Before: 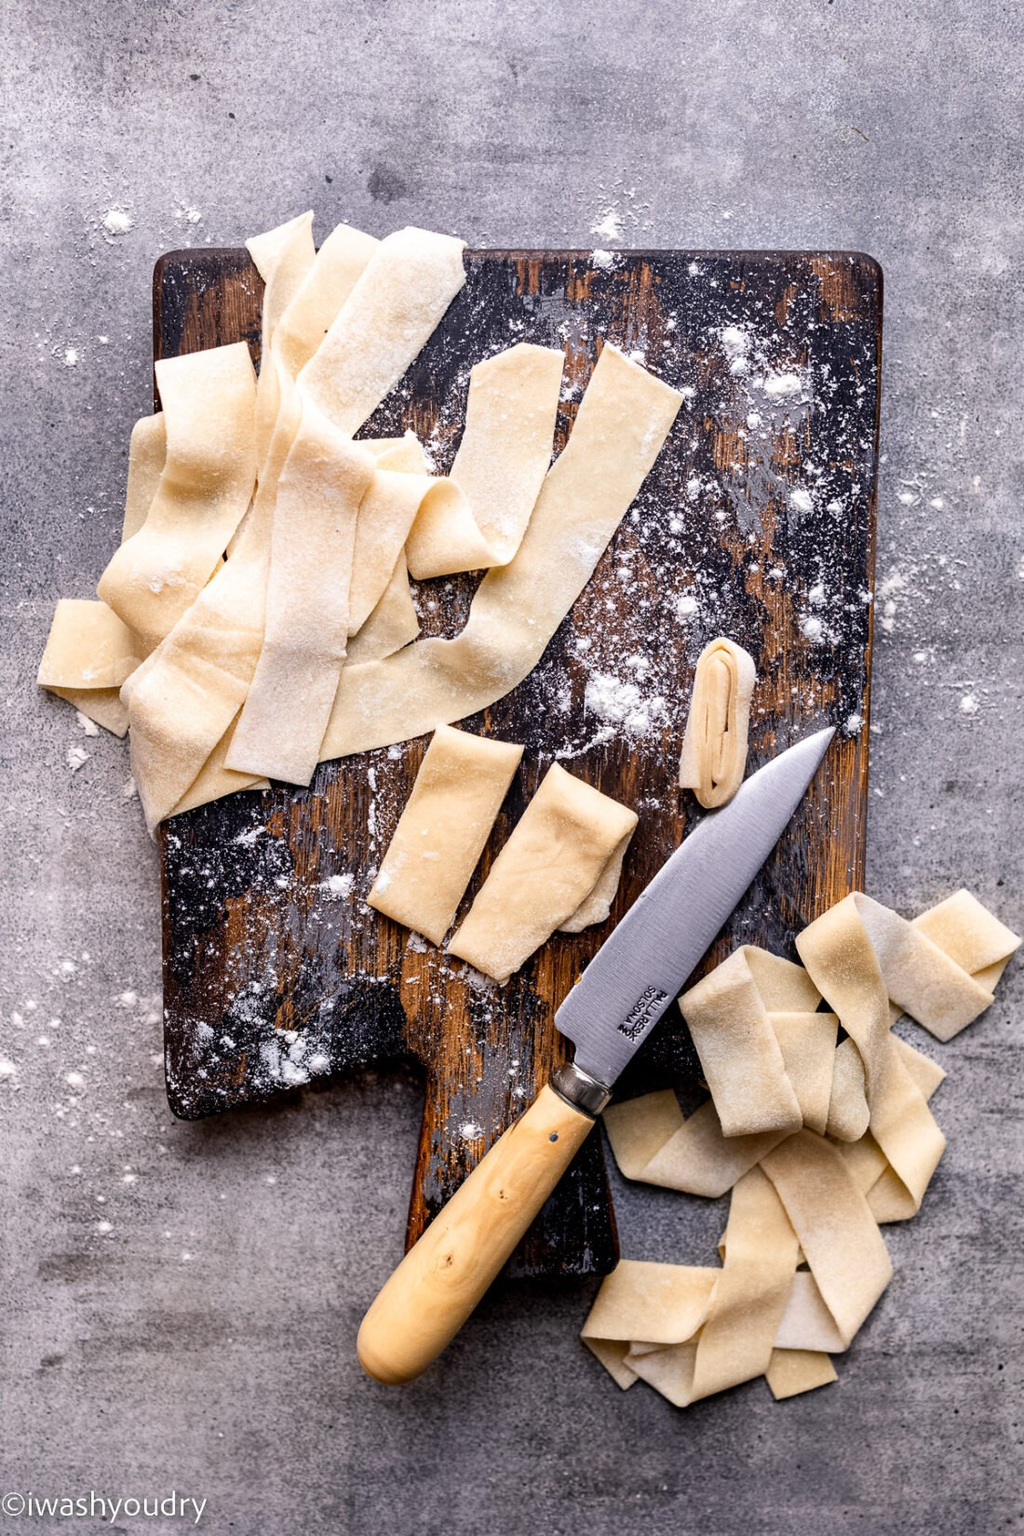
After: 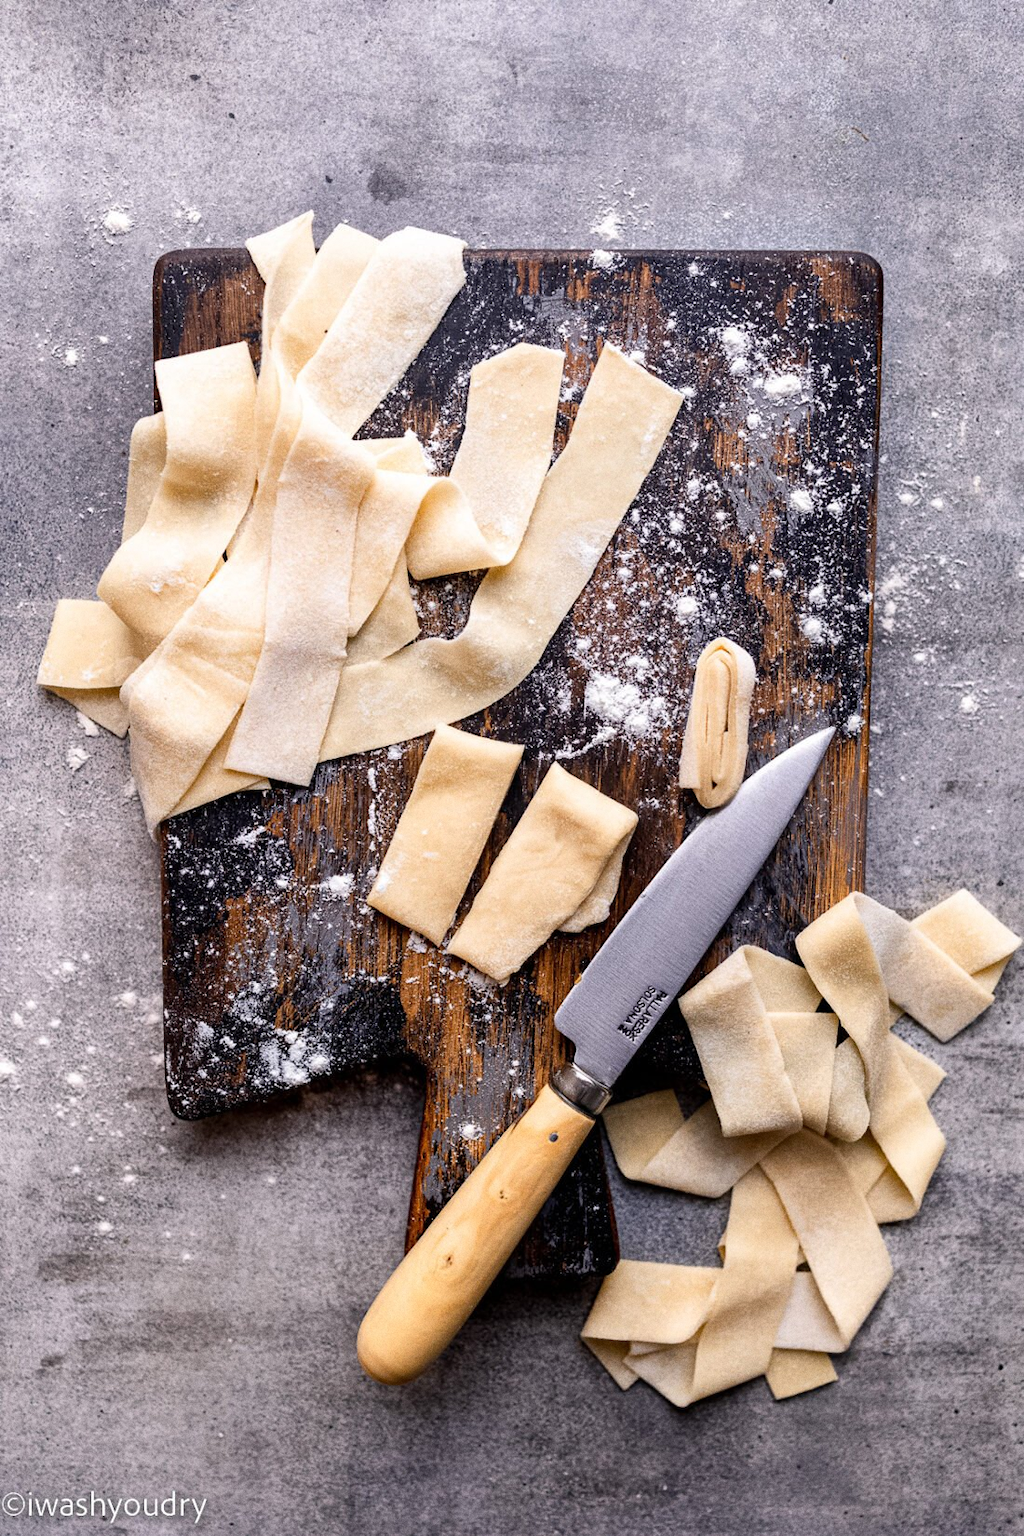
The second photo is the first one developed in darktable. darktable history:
grain: on, module defaults
